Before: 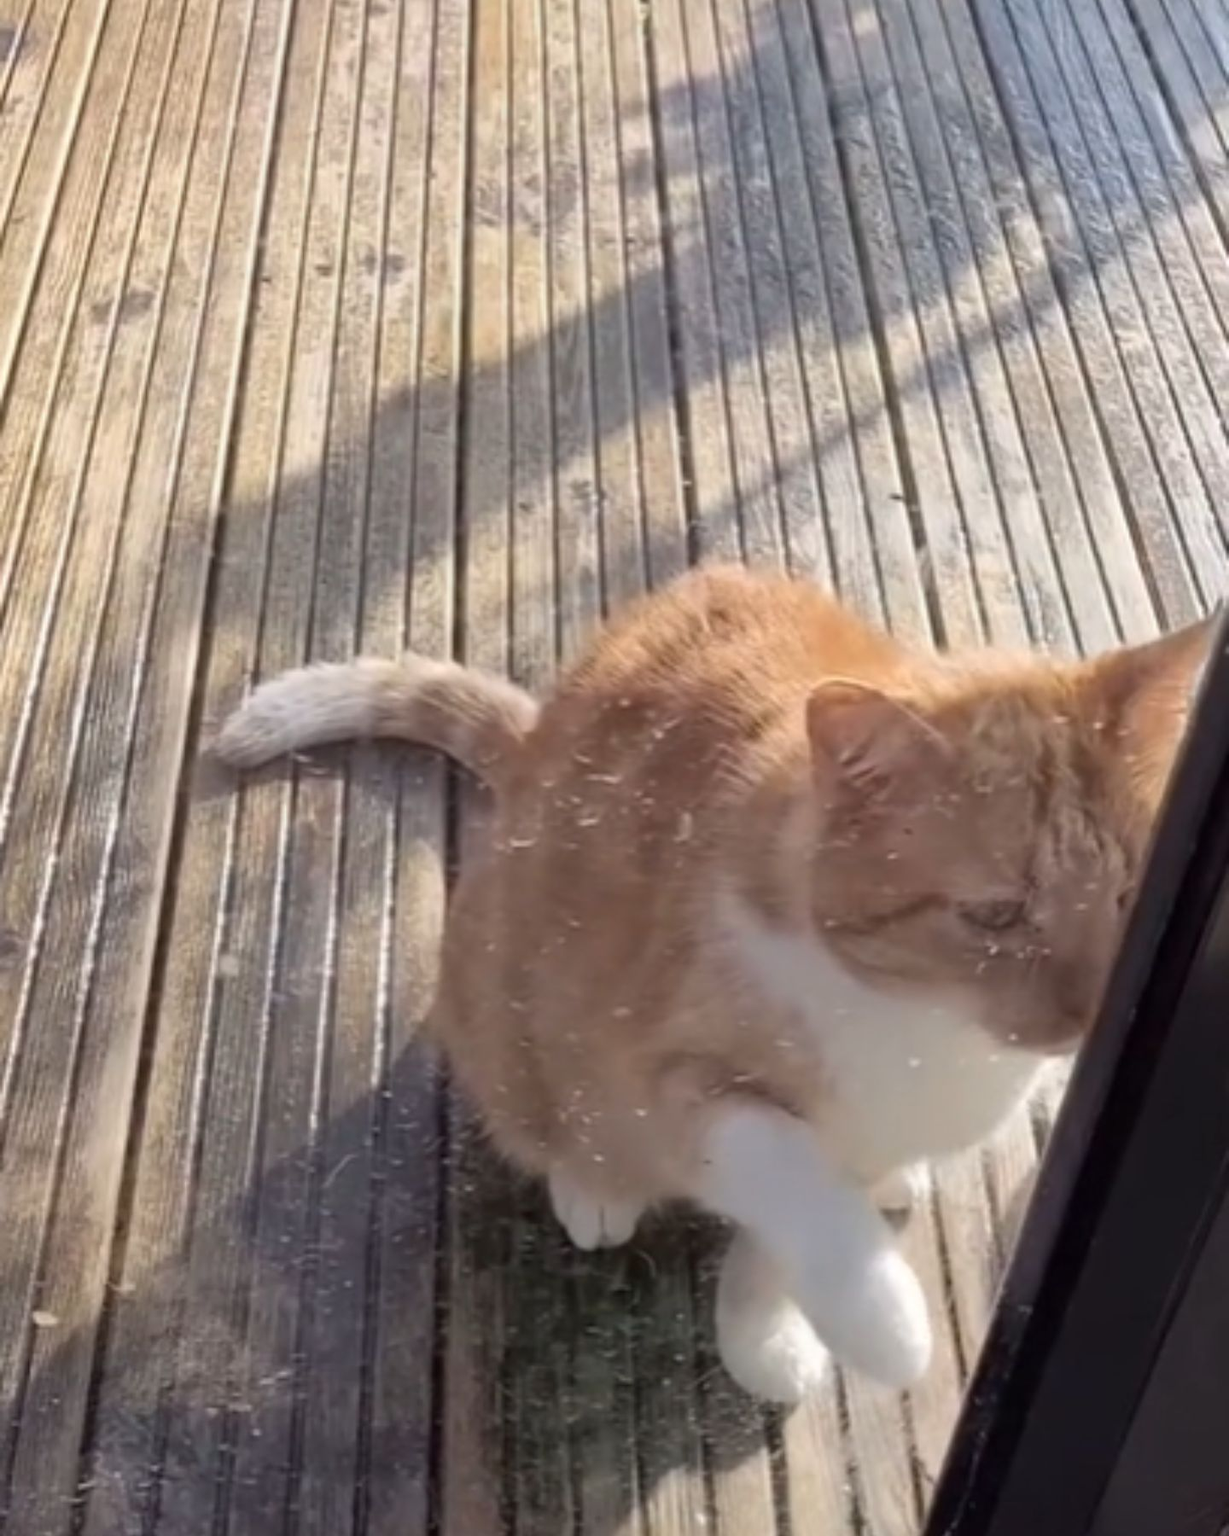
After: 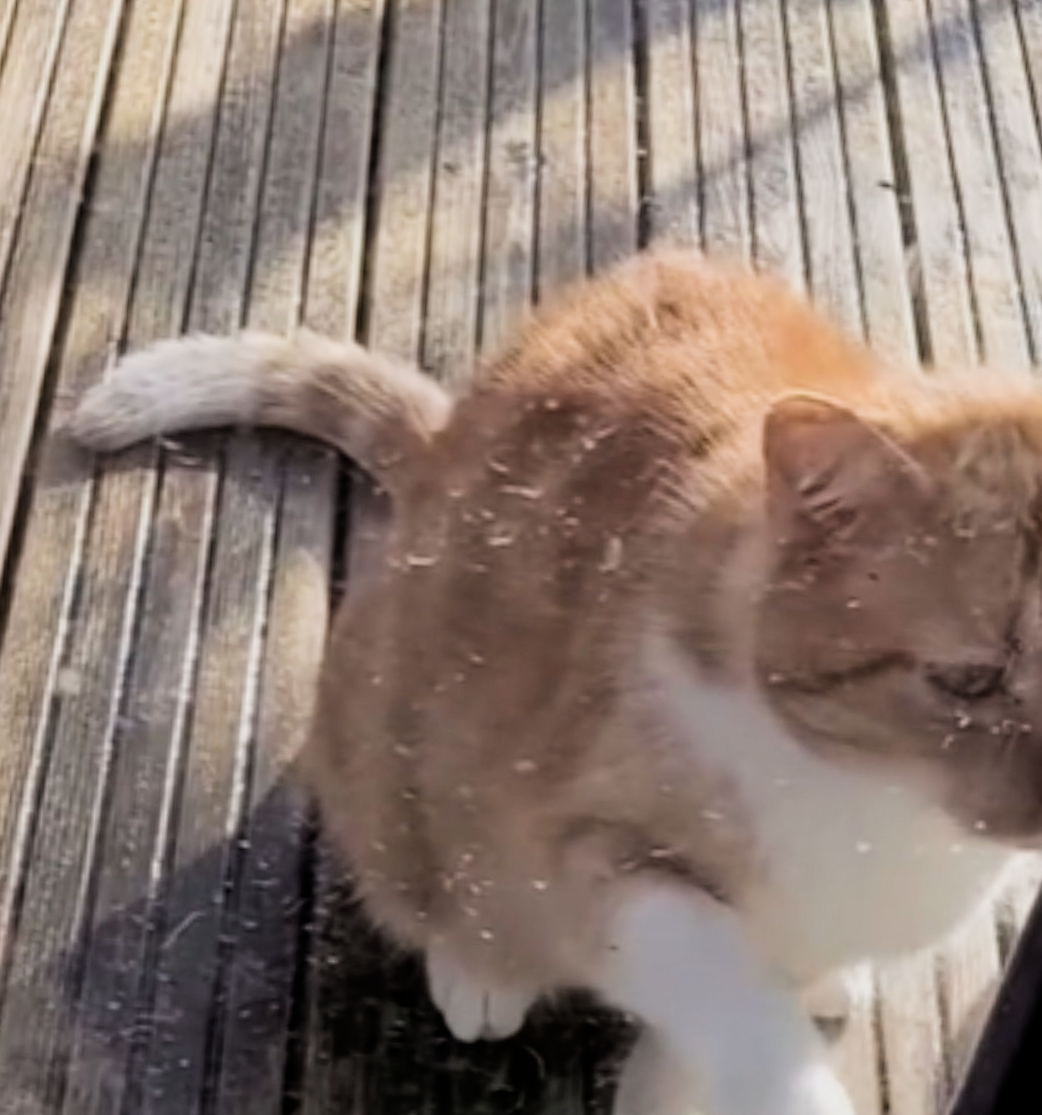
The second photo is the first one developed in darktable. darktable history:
filmic rgb: black relative exposure -5.14 EV, white relative exposure 3.5 EV, hardness 3.19, contrast 1.296, highlights saturation mix -49.92%
crop and rotate: angle -3.74°, left 9.916%, top 21.218%, right 11.94%, bottom 11.863%
